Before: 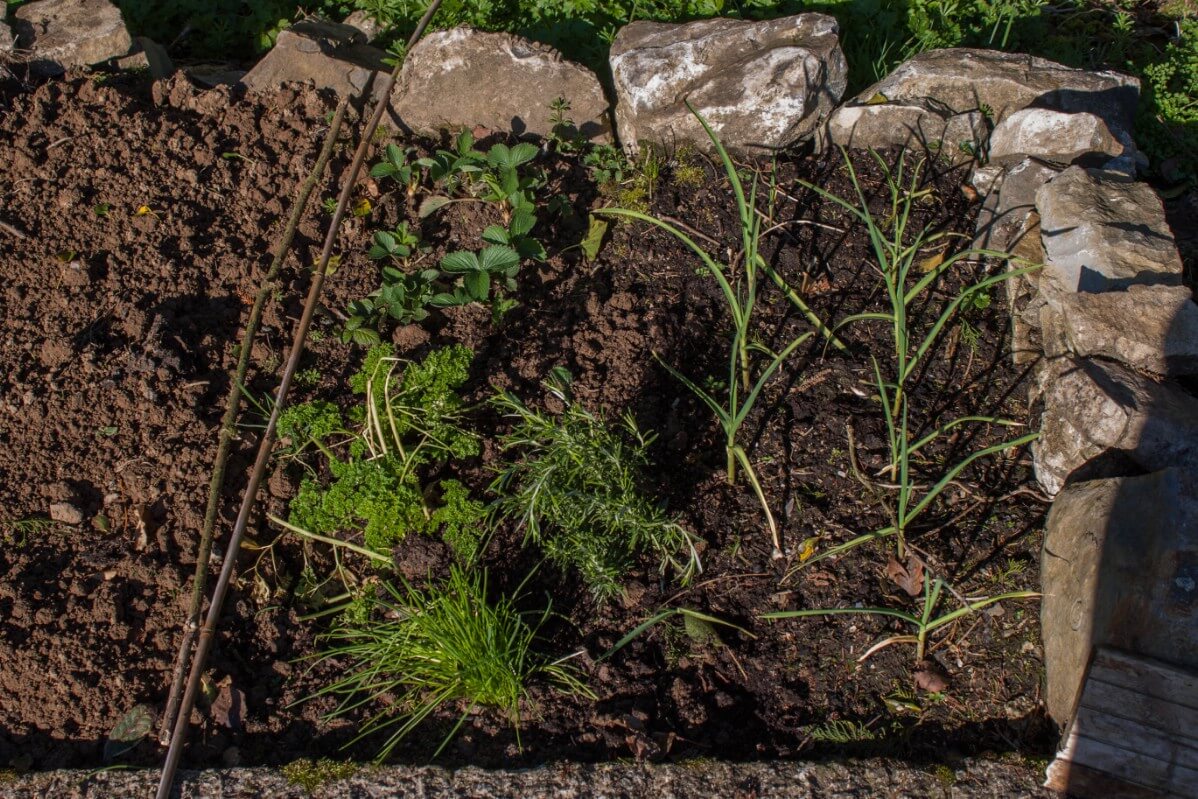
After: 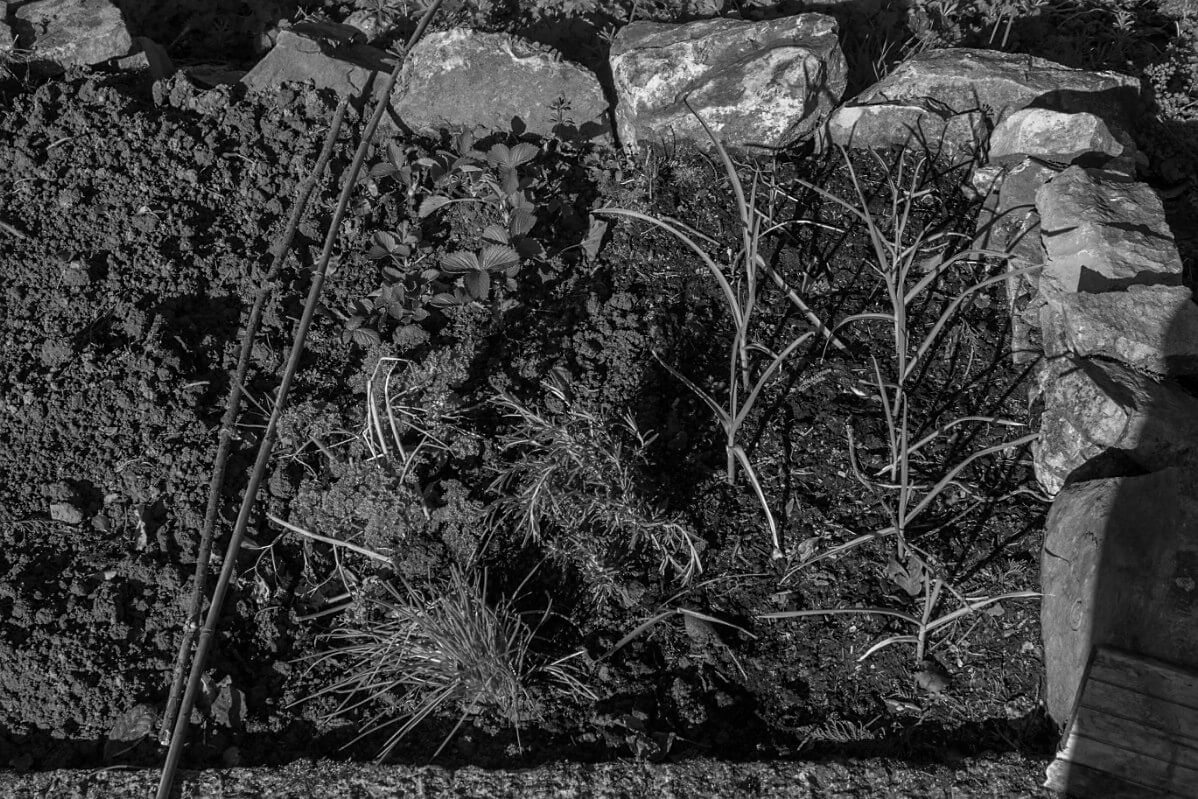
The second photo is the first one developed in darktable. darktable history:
color correction: highlights a* -4.28, highlights b* 6.53
sharpen: radius 1.458, amount 0.398, threshold 1.271
monochrome: a 32, b 64, size 2.3
